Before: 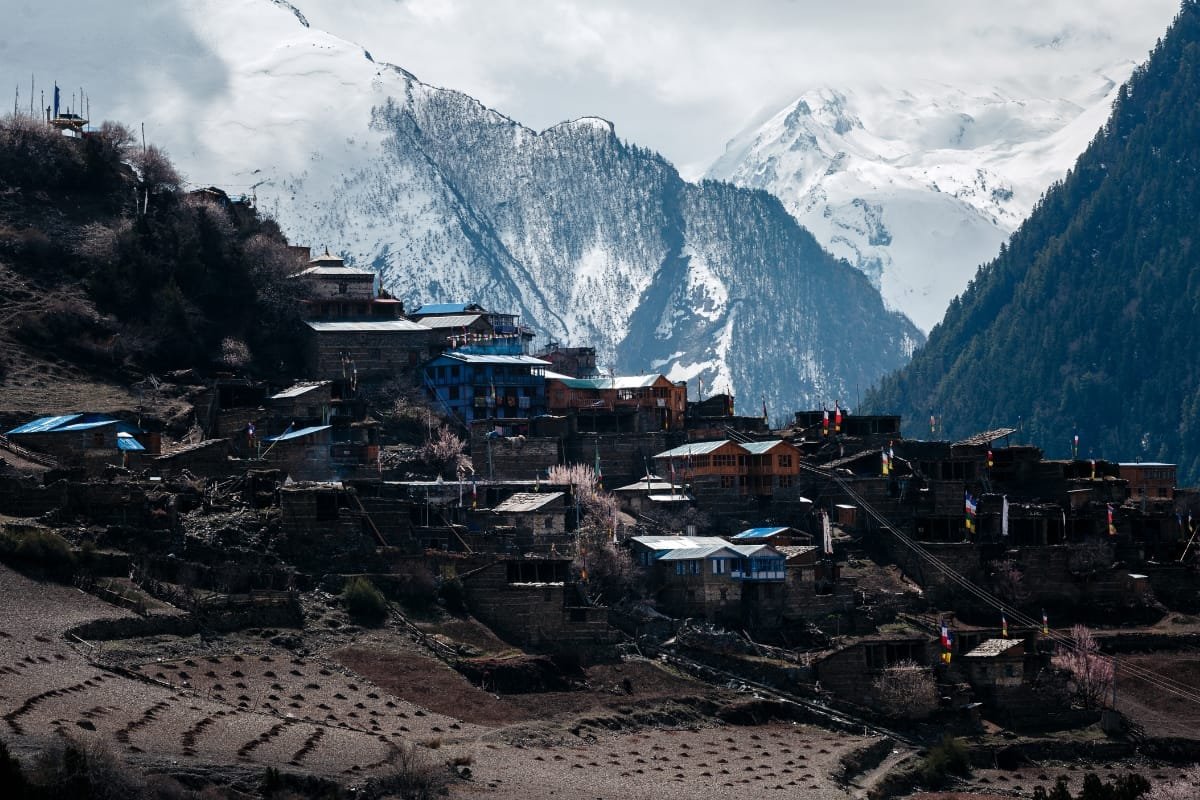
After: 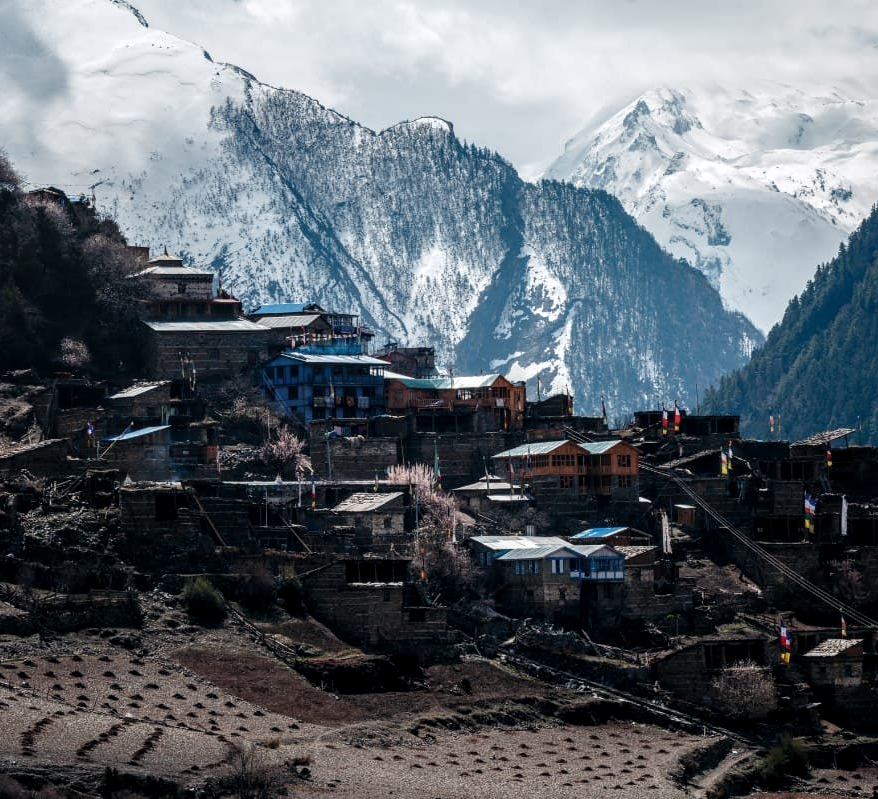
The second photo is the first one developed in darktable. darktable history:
crop: left 13.443%, right 13.31%
local contrast: detail 130%
